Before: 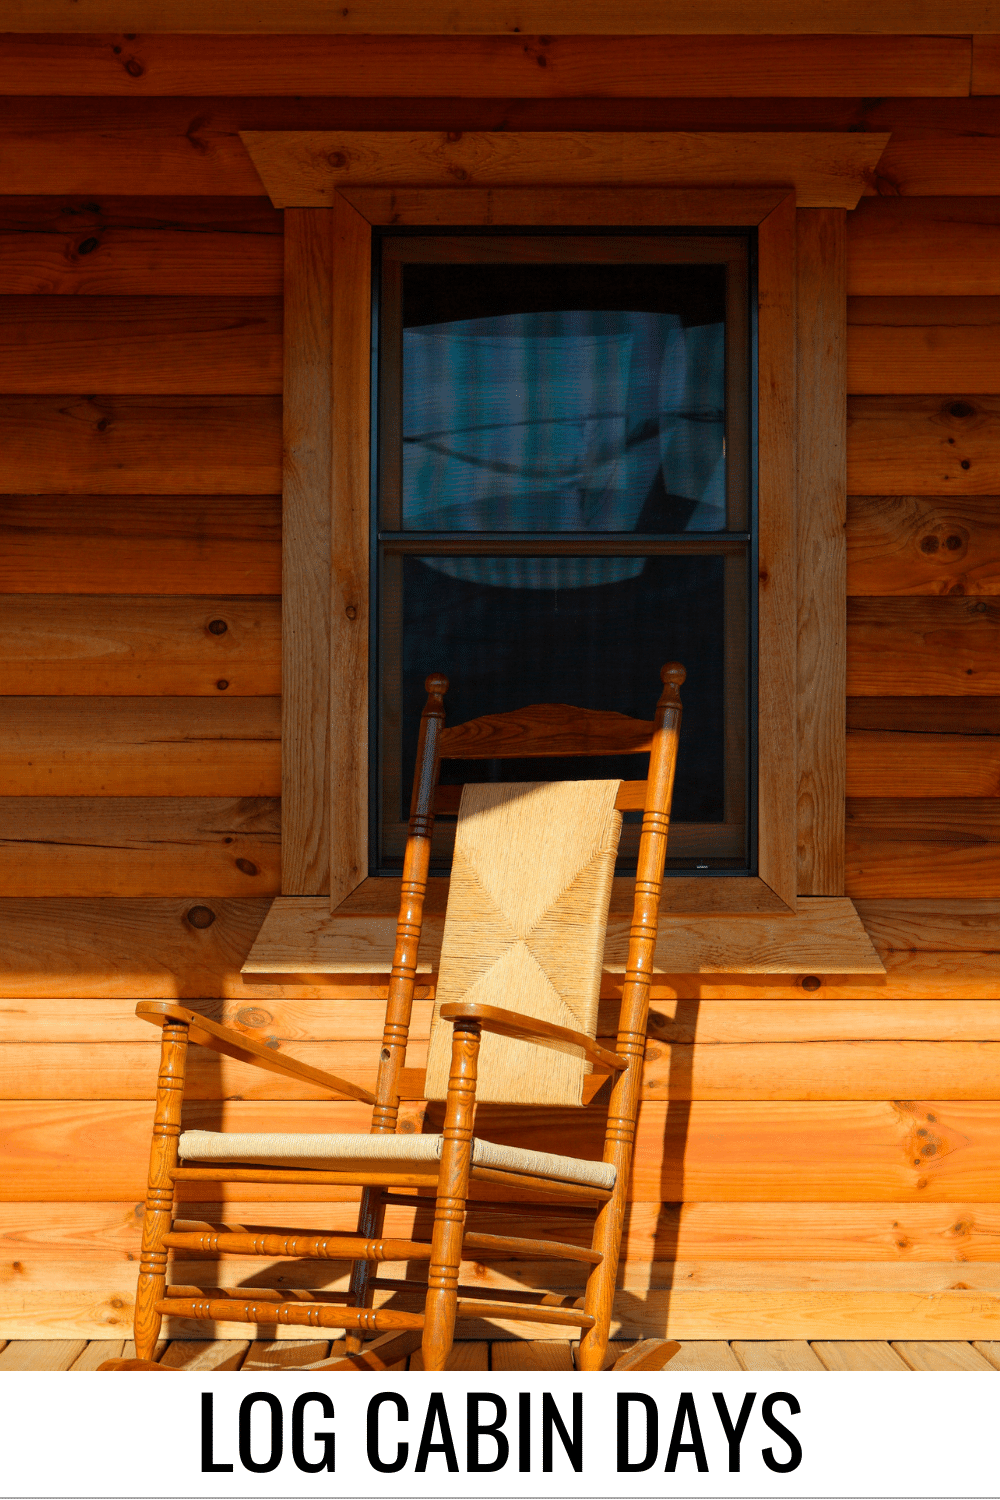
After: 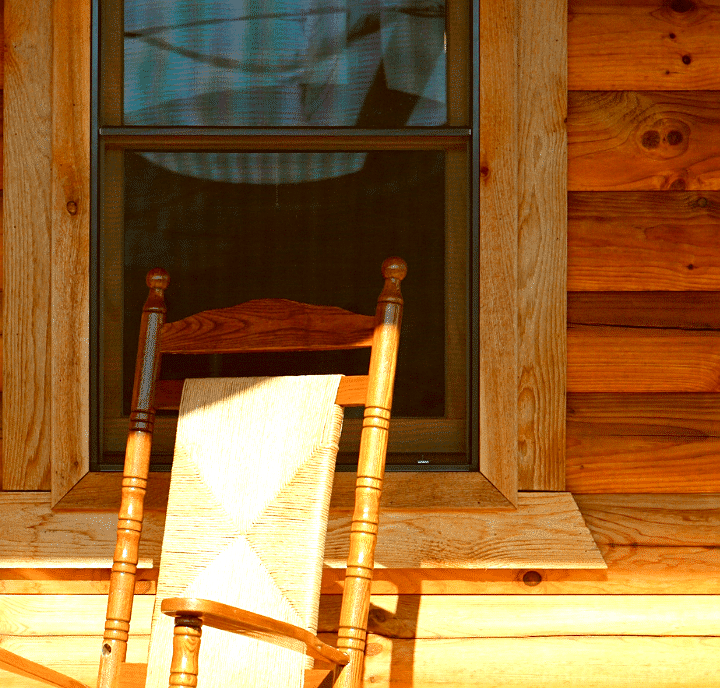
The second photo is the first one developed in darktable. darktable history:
sharpen: amount 0.2
exposure: black level correction 0, exposure 1.1 EV, compensate highlight preservation false
color correction: highlights a* -14.62, highlights b* -16.22, shadows a* 10.12, shadows b* 29.4
crop and rotate: left 27.938%, top 27.046%, bottom 27.046%
tone equalizer: on, module defaults
